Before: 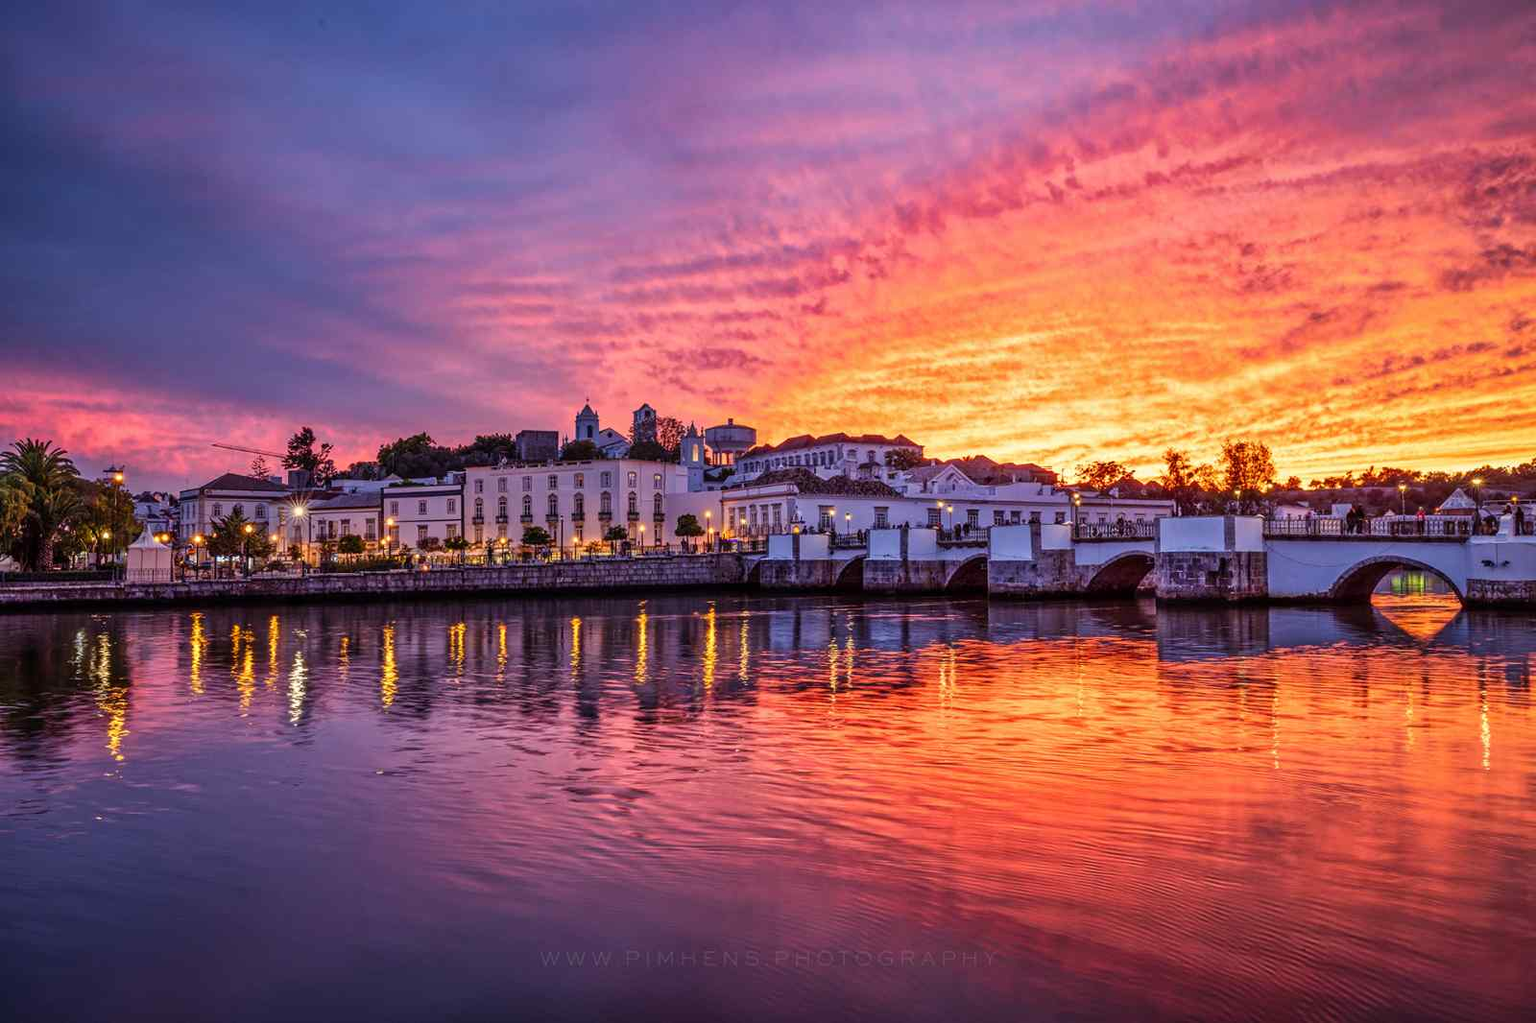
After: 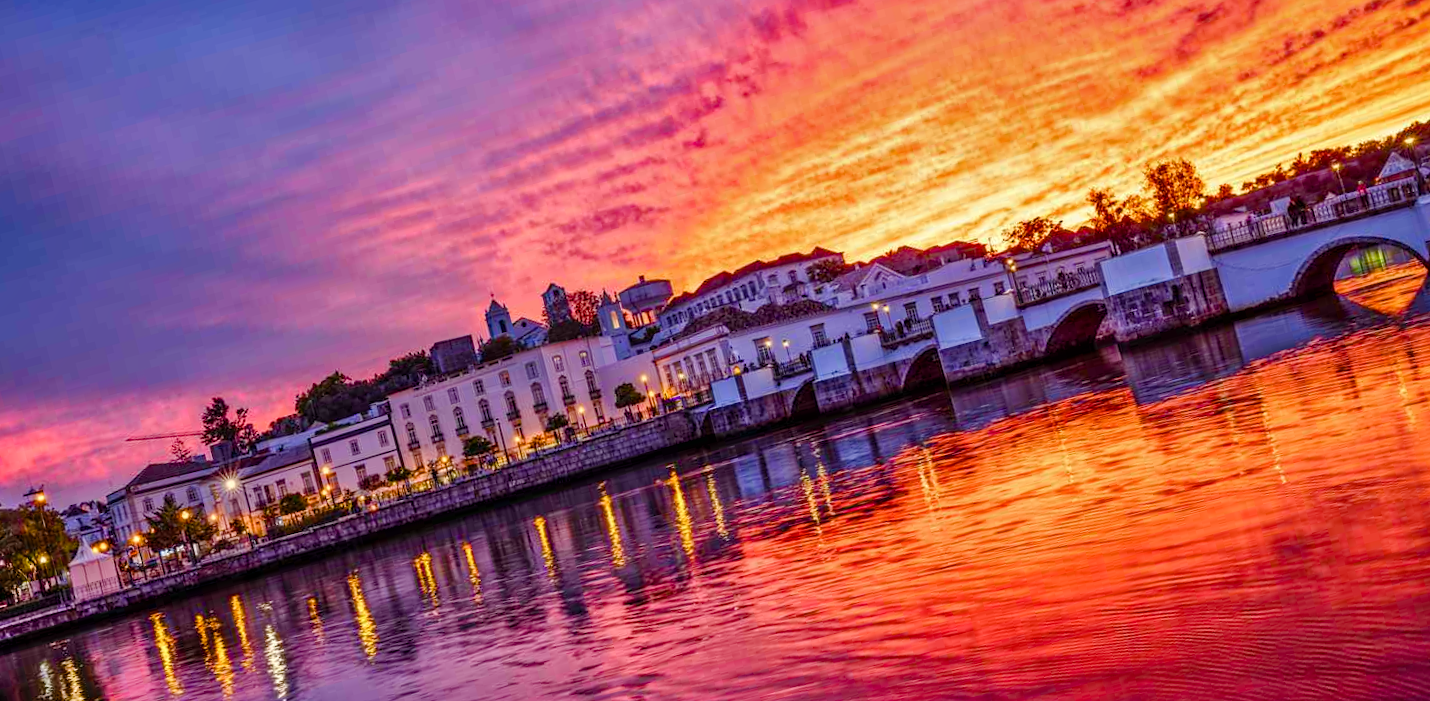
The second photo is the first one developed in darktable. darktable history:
rotate and perspective: rotation -14.8°, crop left 0.1, crop right 0.903, crop top 0.25, crop bottom 0.748
crop: left 1.743%, right 0.268%, bottom 2.011%
shadows and highlights: soften with gaussian
color balance rgb: perceptual saturation grading › global saturation 20%, perceptual saturation grading › highlights -25%, perceptual saturation grading › shadows 50%
white balance: emerald 1
